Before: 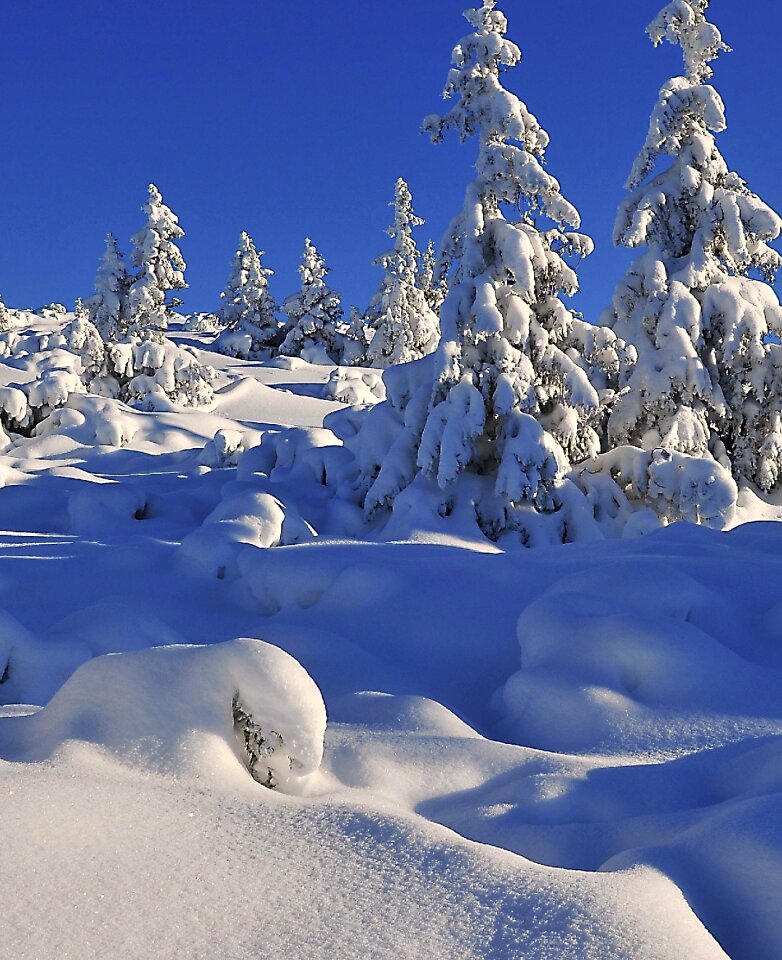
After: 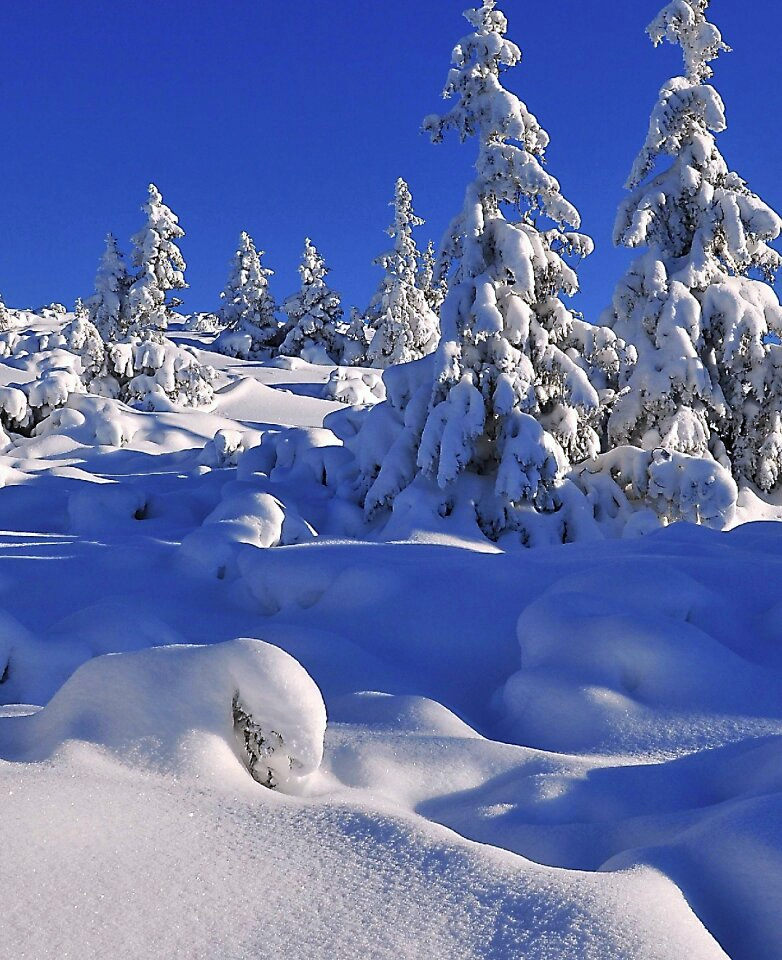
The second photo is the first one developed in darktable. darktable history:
color correction: highlights b* -0.035, saturation 0.979
color calibration: illuminant as shot in camera, x 0.358, y 0.373, temperature 4628.91 K
